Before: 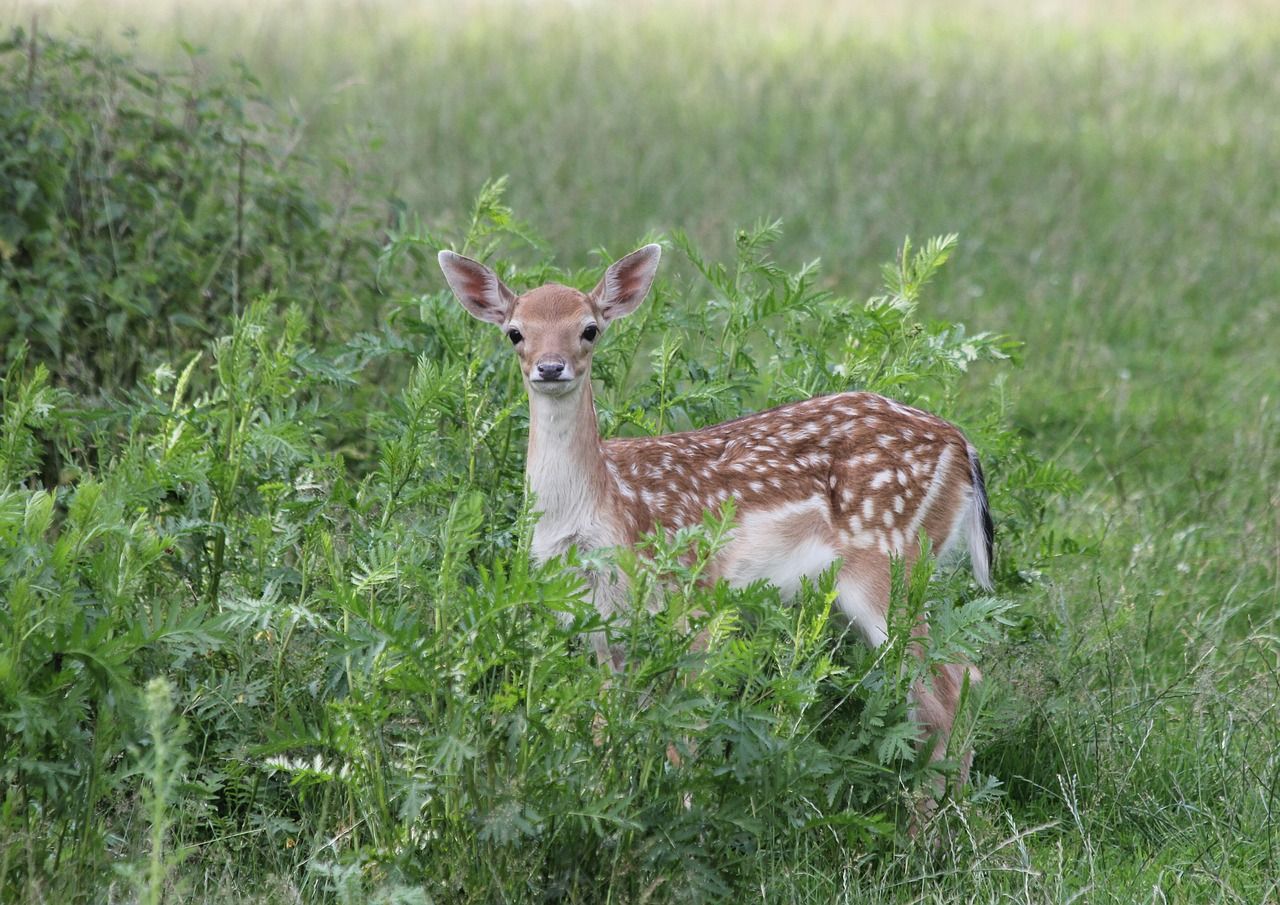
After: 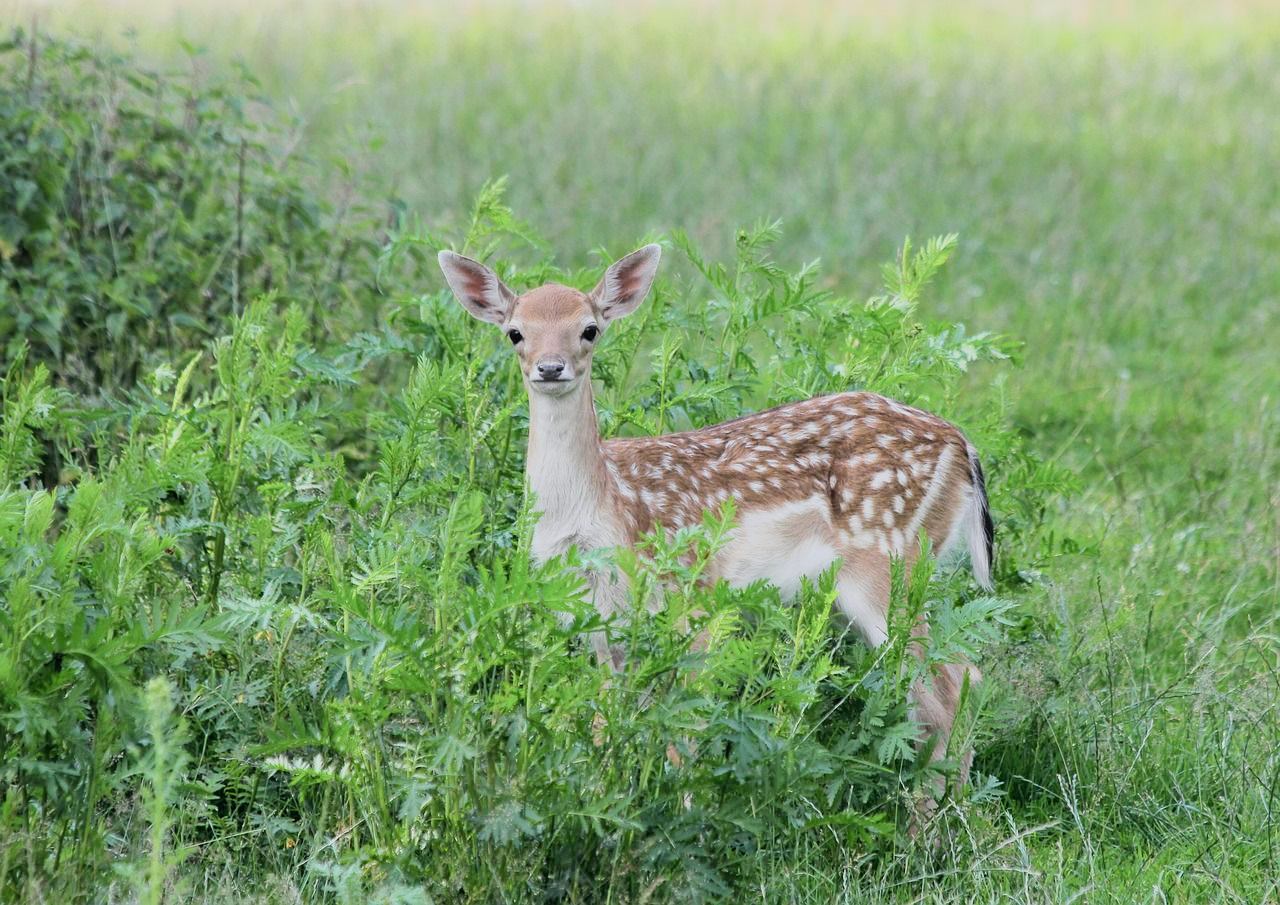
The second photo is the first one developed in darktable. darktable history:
tone curve: curves: ch0 [(0, 0) (0.048, 0.024) (0.099, 0.082) (0.227, 0.255) (0.407, 0.482) (0.543, 0.634) (0.719, 0.77) (0.837, 0.843) (1, 0.906)]; ch1 [(0, 0) (0.3, 0.268) (0.404, 0.374) (0.475, 0.463) (0.501, 0.499) (0.514, 0.502) (0.551, 0.541) (0.643, 0.648) (0.682, 0.674) (0.802, 0.812) (1, 1)]; ch2 [(0, 0) (0.259, 0.207) (0.323, 0.311) (0.364, 0.368) (0.442, 0.461) (0.498, 0.498) (0.531, 0.528) (0.581, 0.602) (0.629, 0.659) (0.768, 0.728) (1, 1)], color space Lab, independent channels, preserve colors none
